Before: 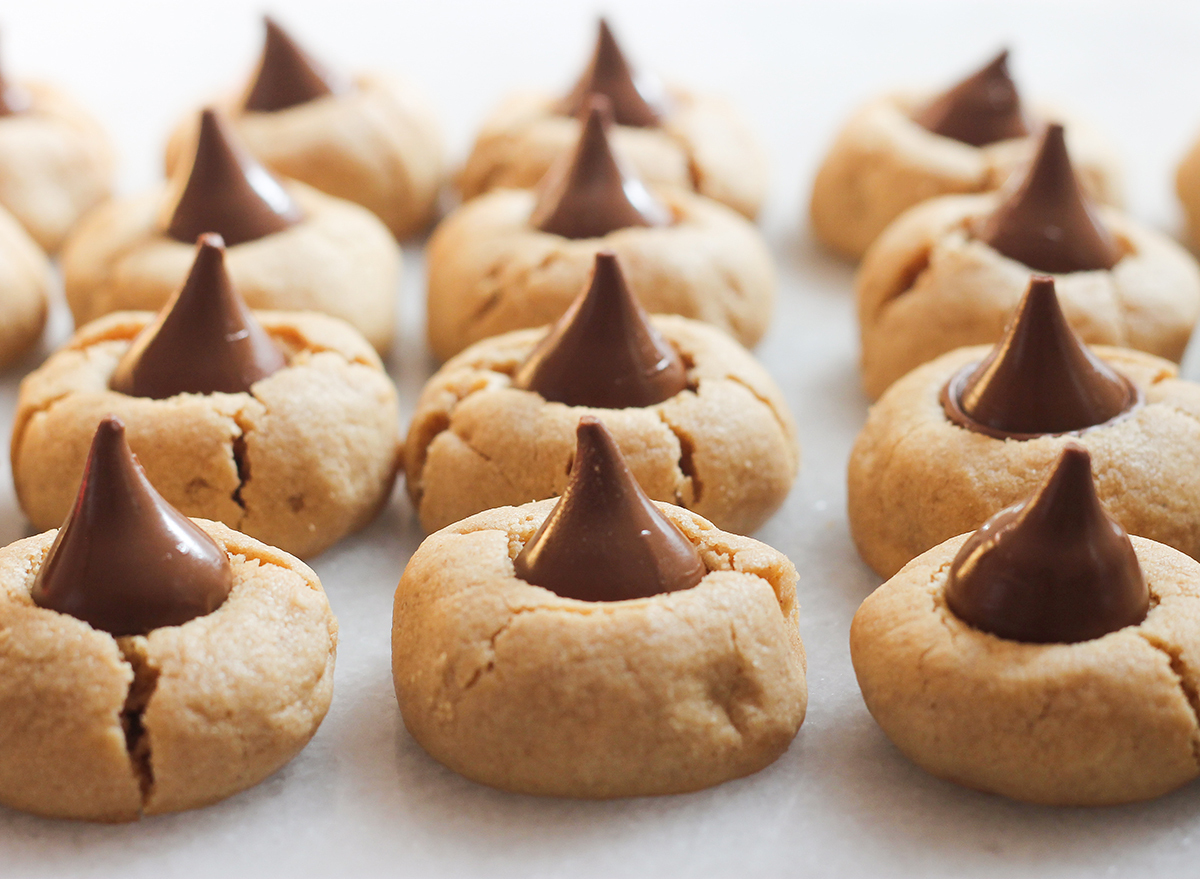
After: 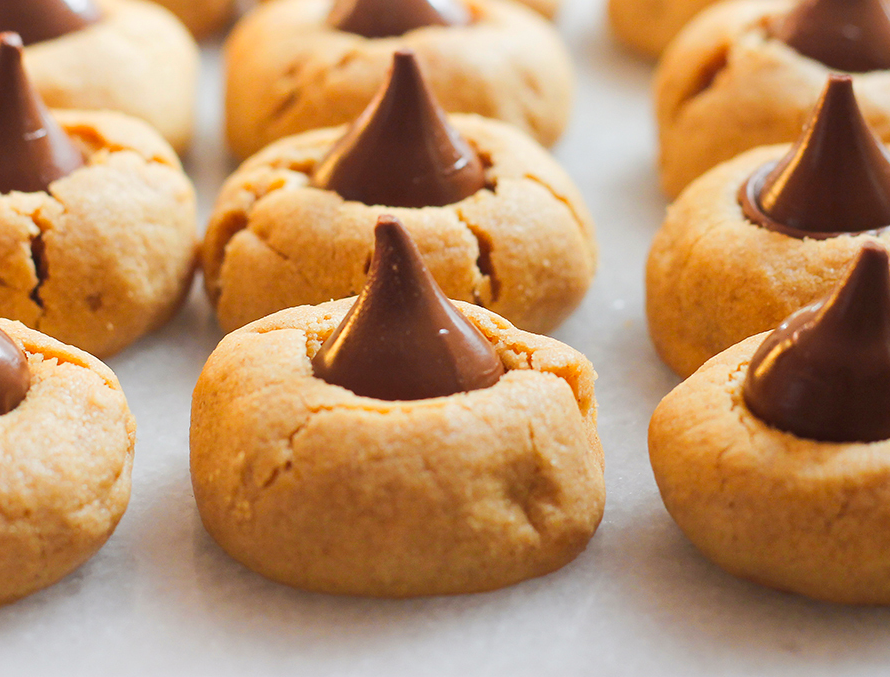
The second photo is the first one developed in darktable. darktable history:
color zones: curves: ch0 [(0.224, 0.526) (0.75, 0.5)]; ch1 [(0.055, 0.526) (0.224, 0.761) (0.377, 0.526) (0.75, 0.5)]
crop: left 16.863%, top 22.937%, right 8.888%
